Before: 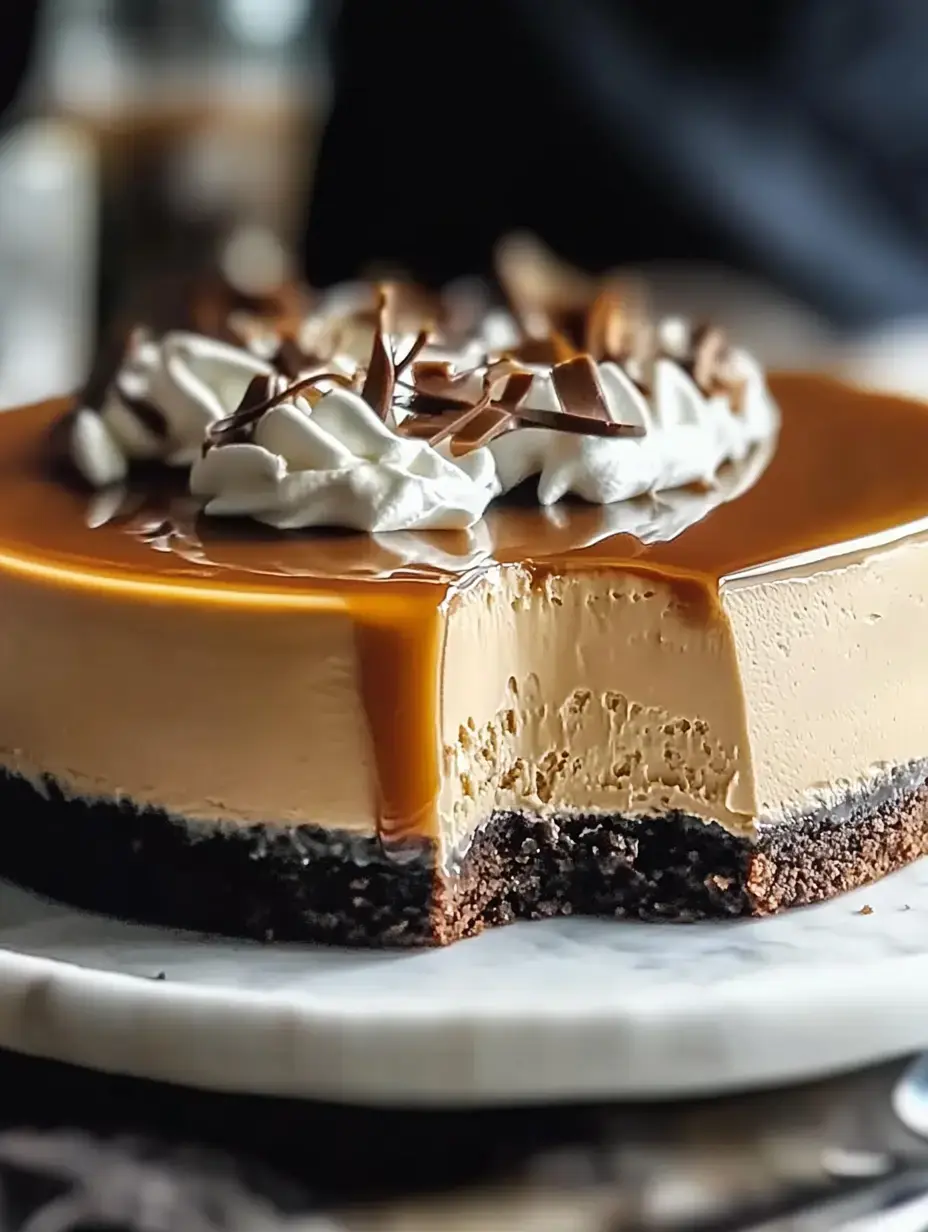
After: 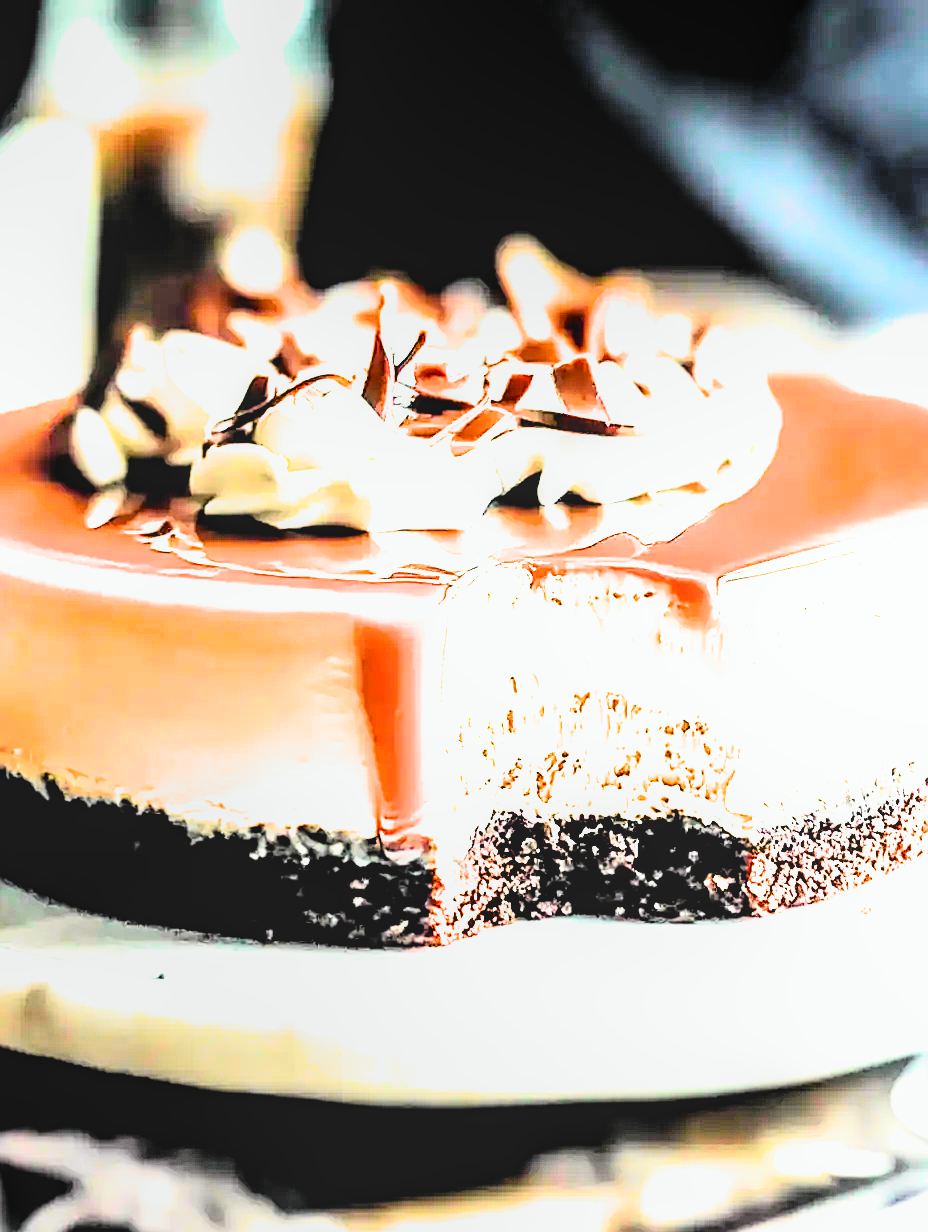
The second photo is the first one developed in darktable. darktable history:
levels: levels [0.031, 0.5, 0.969]
exposure: exposure 2.246 EV, compensate highlight preservation false
local contrast: detail 110%
tone equalizer: mask exposure compensation -0.512 EV
sharpen: on, module defaults
tone curve: curves: ch0 [(0, 0.012) (0.144, 0.137) (0.326, 0.386) (0.489, 0.573) (0.656, 0.763) (0.849, 0.902) (1, 0.974)]; ch1 [(0, 0) (0.366, 0.367) (0.475, 0.453) (0.494, 0.493) (0.504, 0.497) (0.544, 0.579) (0.562, 0.619) (0.622, 0.694) (1, 1)]; ch2 [(0, 0) (0.333, 0.346) (0.375, 0.375) (0.424, 0.43) (0.476, 0.492) (0.502, 0.503) (0.533, 0.541) (0.572, 0.615) (0.605, 0.656) (0.641, 0.709) (1, 1)], color space Lab, independent channels, preserve colors none
color balance rgb: highlights gain › luminance 6.608%, highlights gain › chroma 2.633%, highlights gain › hue 90.89°, linear chroma grading › global chroma 14.75%, perceptual saturation grading › global saturation 0.997%, global vibrance 20%
filmic rgb: black relative exposure -3.79 EV, white relative exposure 2.38 EV, dynamic range scaling -49.87%, hardness 3.47, latitude 29.8%, contrast 1.801
